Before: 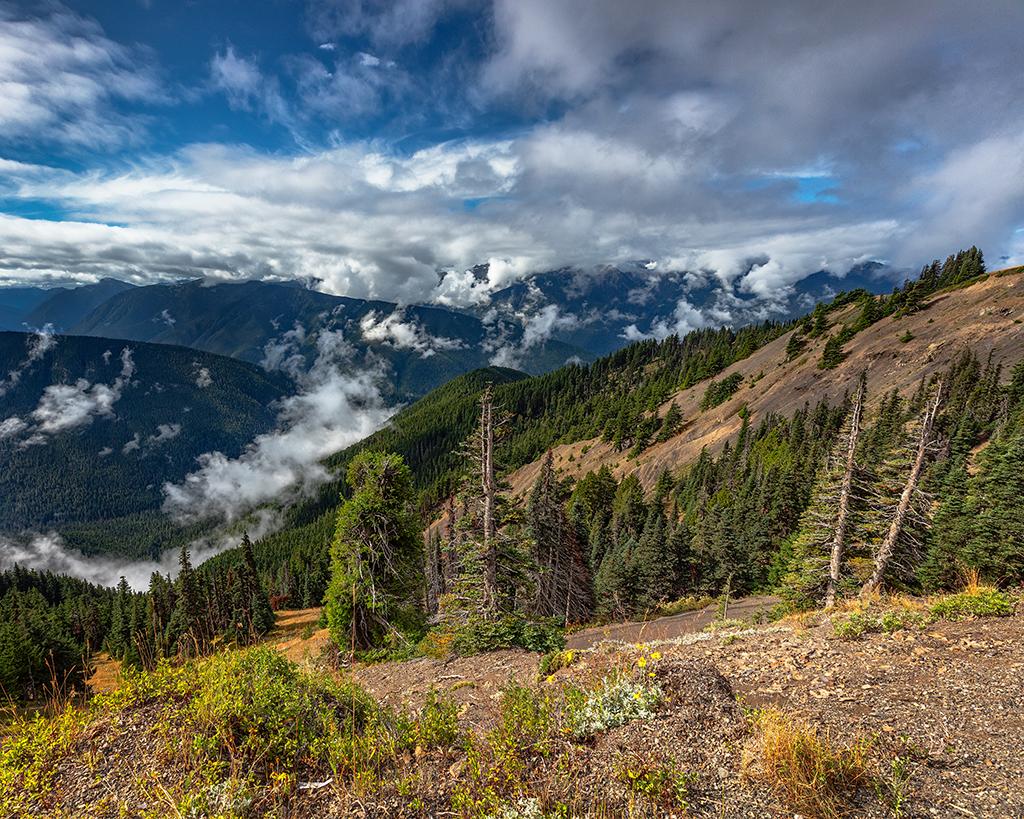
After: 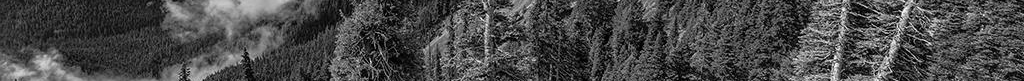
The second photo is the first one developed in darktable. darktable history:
color correction: highlights a* 1.39, highlights b* 17.83
crop and rotate: top 59.084%, bottom 30.916%
monochrome: on, module defaults
